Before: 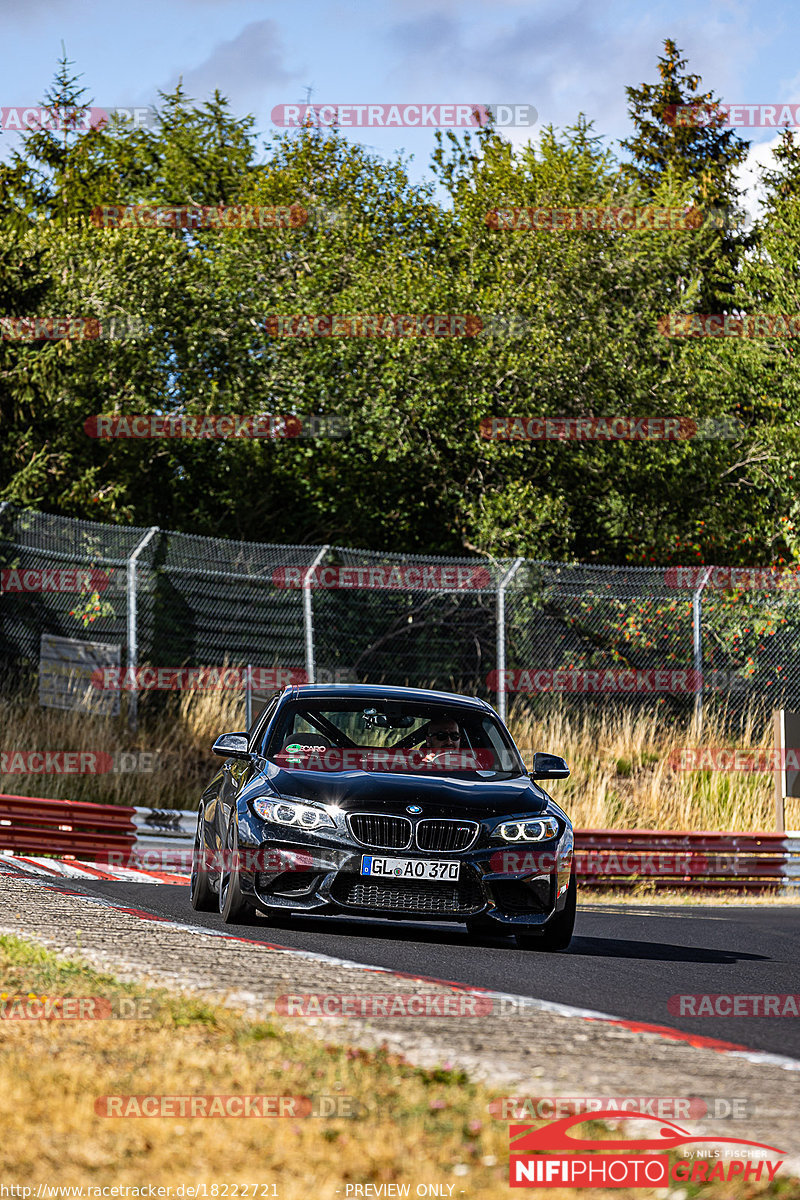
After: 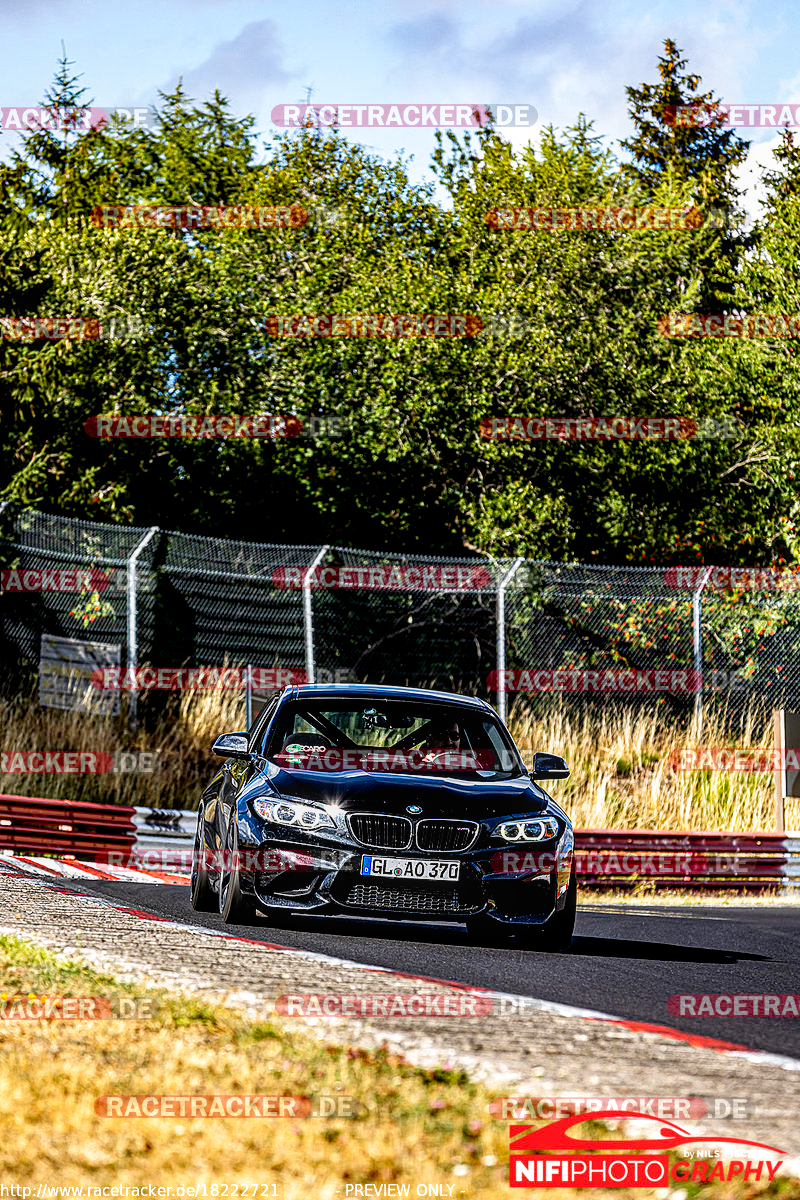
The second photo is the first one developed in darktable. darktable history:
exposure: exposure 0.375 EV, compensate exposure bias true, compensate highlight preservation false
filmic rgb: black relative exposure -6.34 EV, white relative exposure 2.79 EV, target black luminance 0%, hardness 4.61, latitude 68.3%, contrast 1.283, shadows ↔ highlights balance -3.13%, add noise in highlights 0.001, preserve chrominance no, color science v3 (2019), use custom middle-gray values true, contrast in highlights soft
local contrast: on, module defaults
